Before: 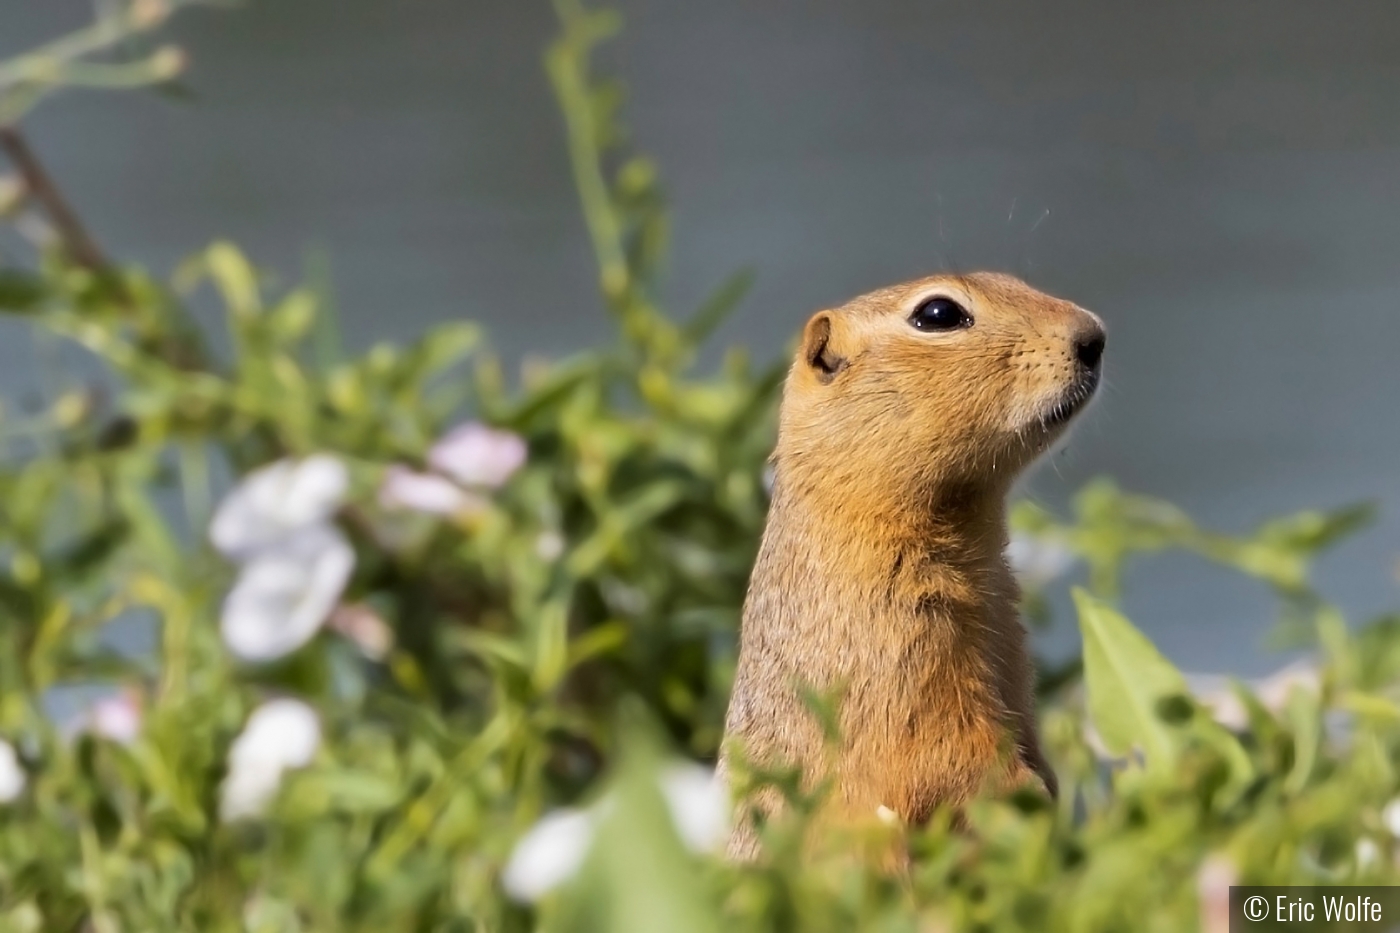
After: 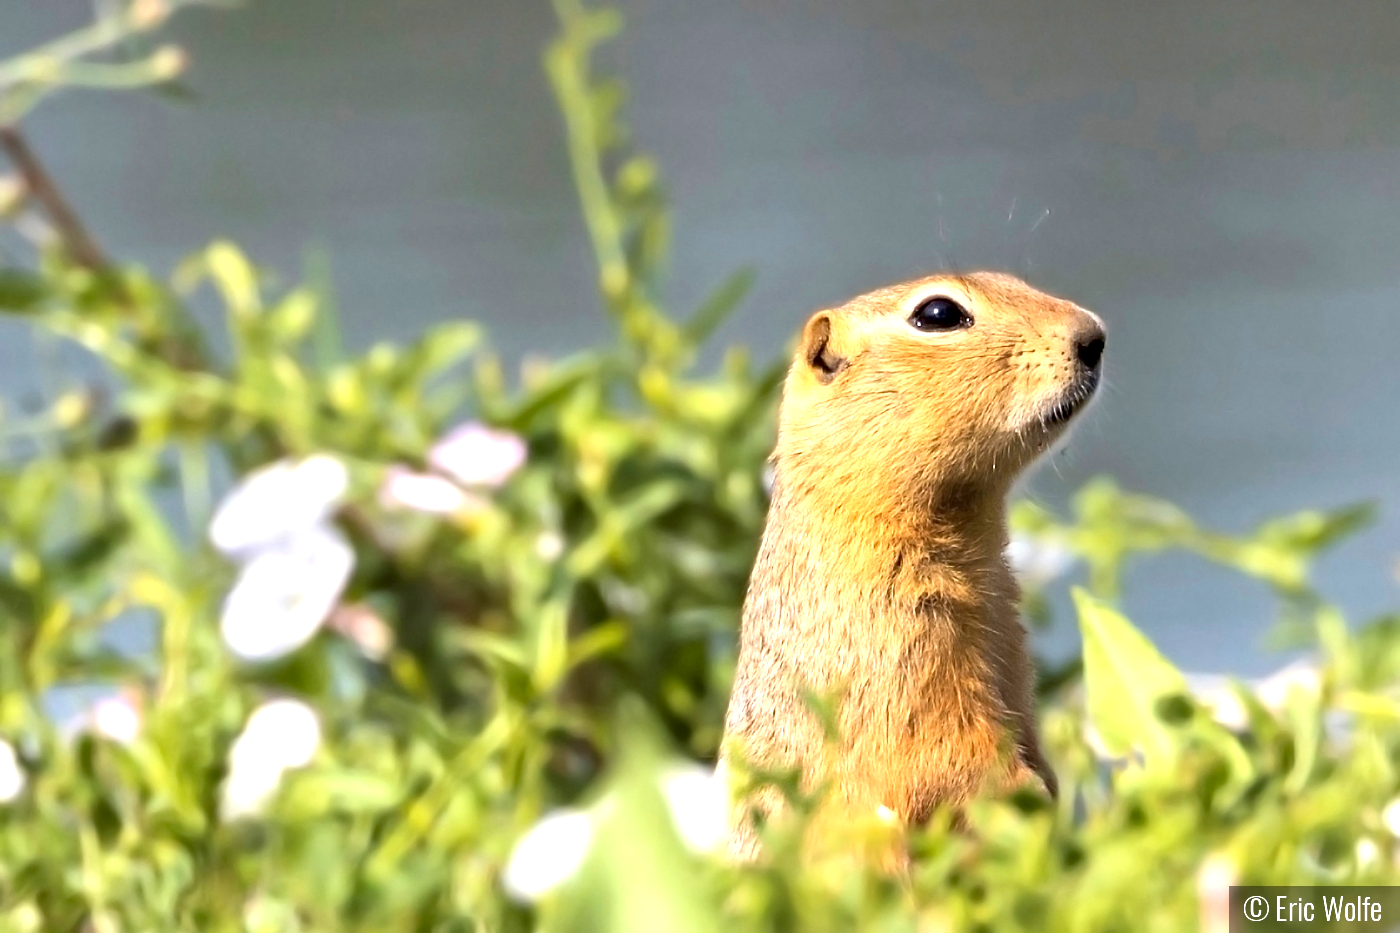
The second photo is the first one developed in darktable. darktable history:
haze removal: compatibility mode true, adaptive false
exposure: black level correction 0, exposure 1.099 EV, compensate highlight preservation false
